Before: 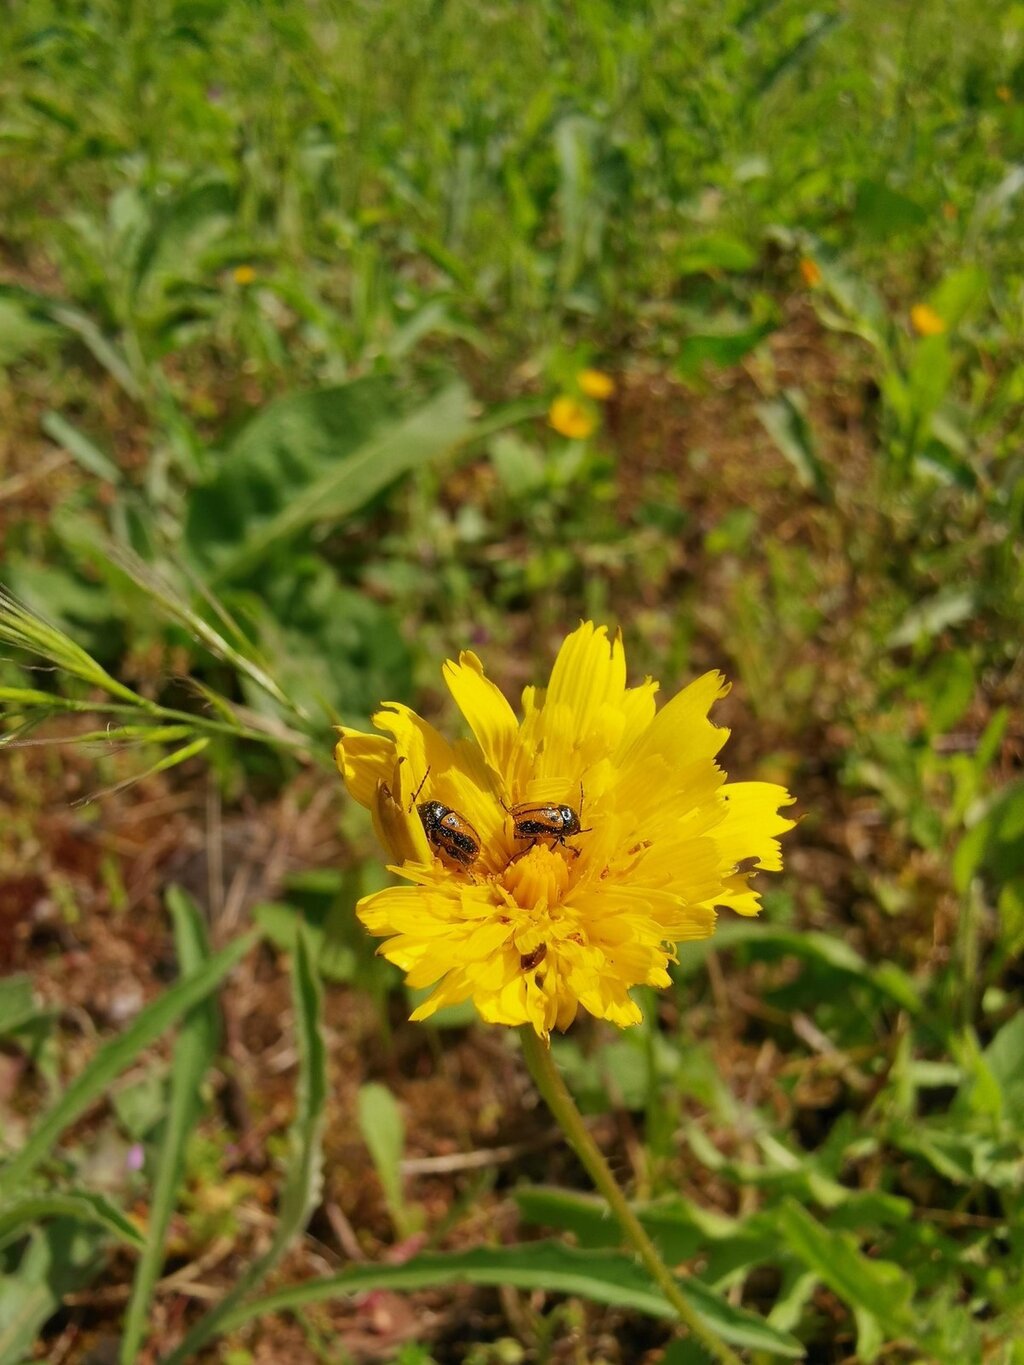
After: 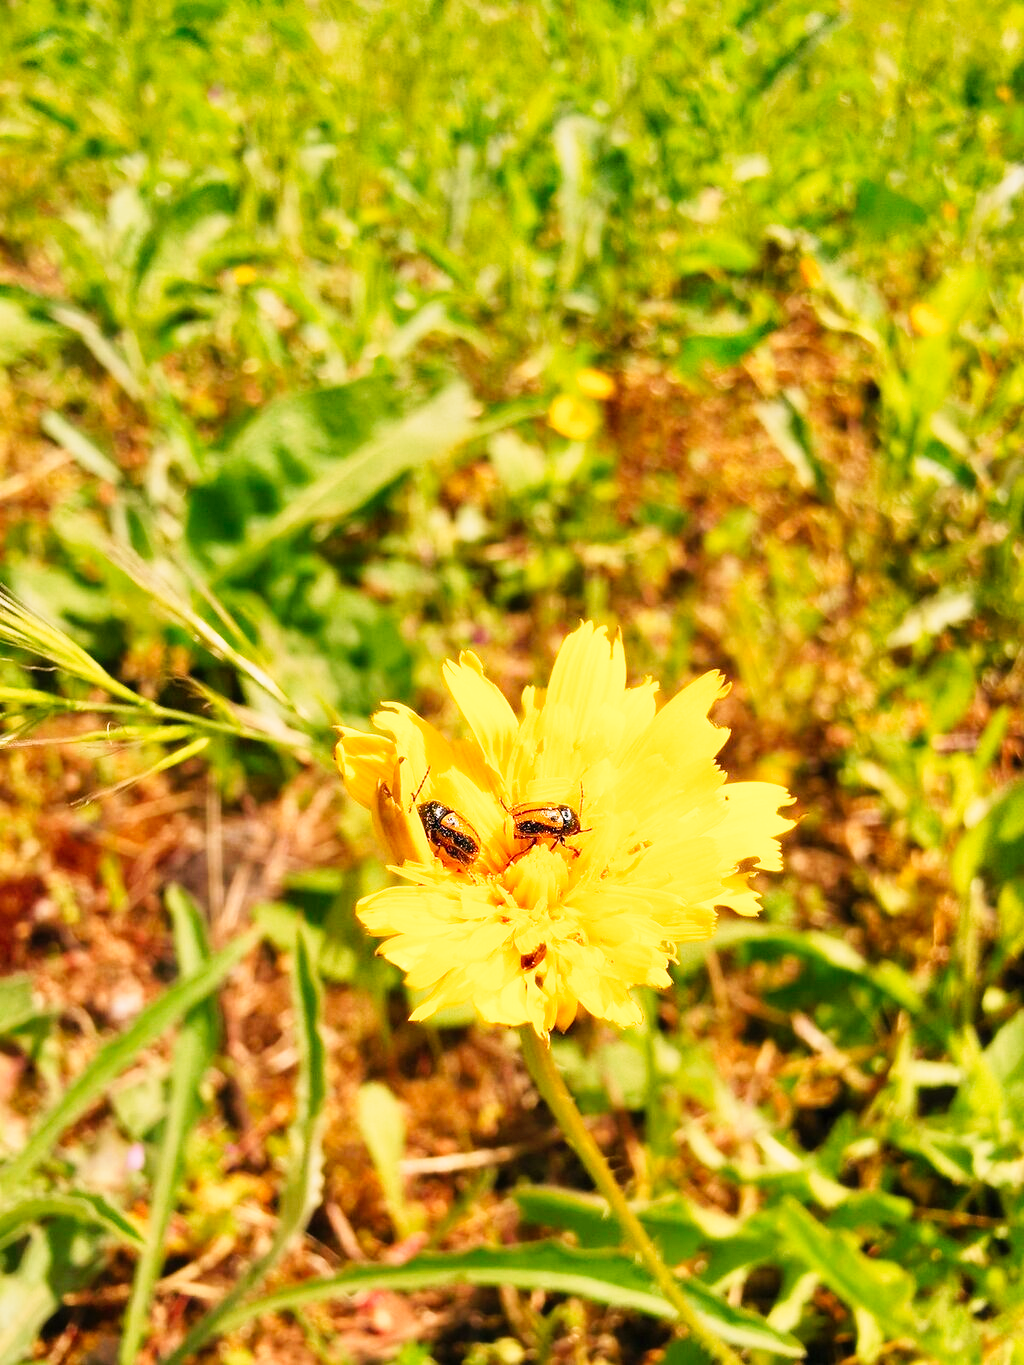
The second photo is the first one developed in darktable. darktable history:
tone curve: curves: ch0 [(0, 0) (0.003, 0.003) (0.011, 0.012) (0.025, 0.027) (0.044, 0.048) (0.069, 0.074) (0.1, 0.117) (0.136, 0.177) (0.177, 0.246) (0.224, 0.324) (0.277, 0.422) (0.335, 0.531) (0.399, 0.633) (0.468, 0.733) (0.543, 0.824) (0.623, 0.895) (0.709, 0.938) (0.801, 0.961) (0.898, 0.98) (1, 1)], preserve colors none
white balance: red 1.127, blue 0.943
